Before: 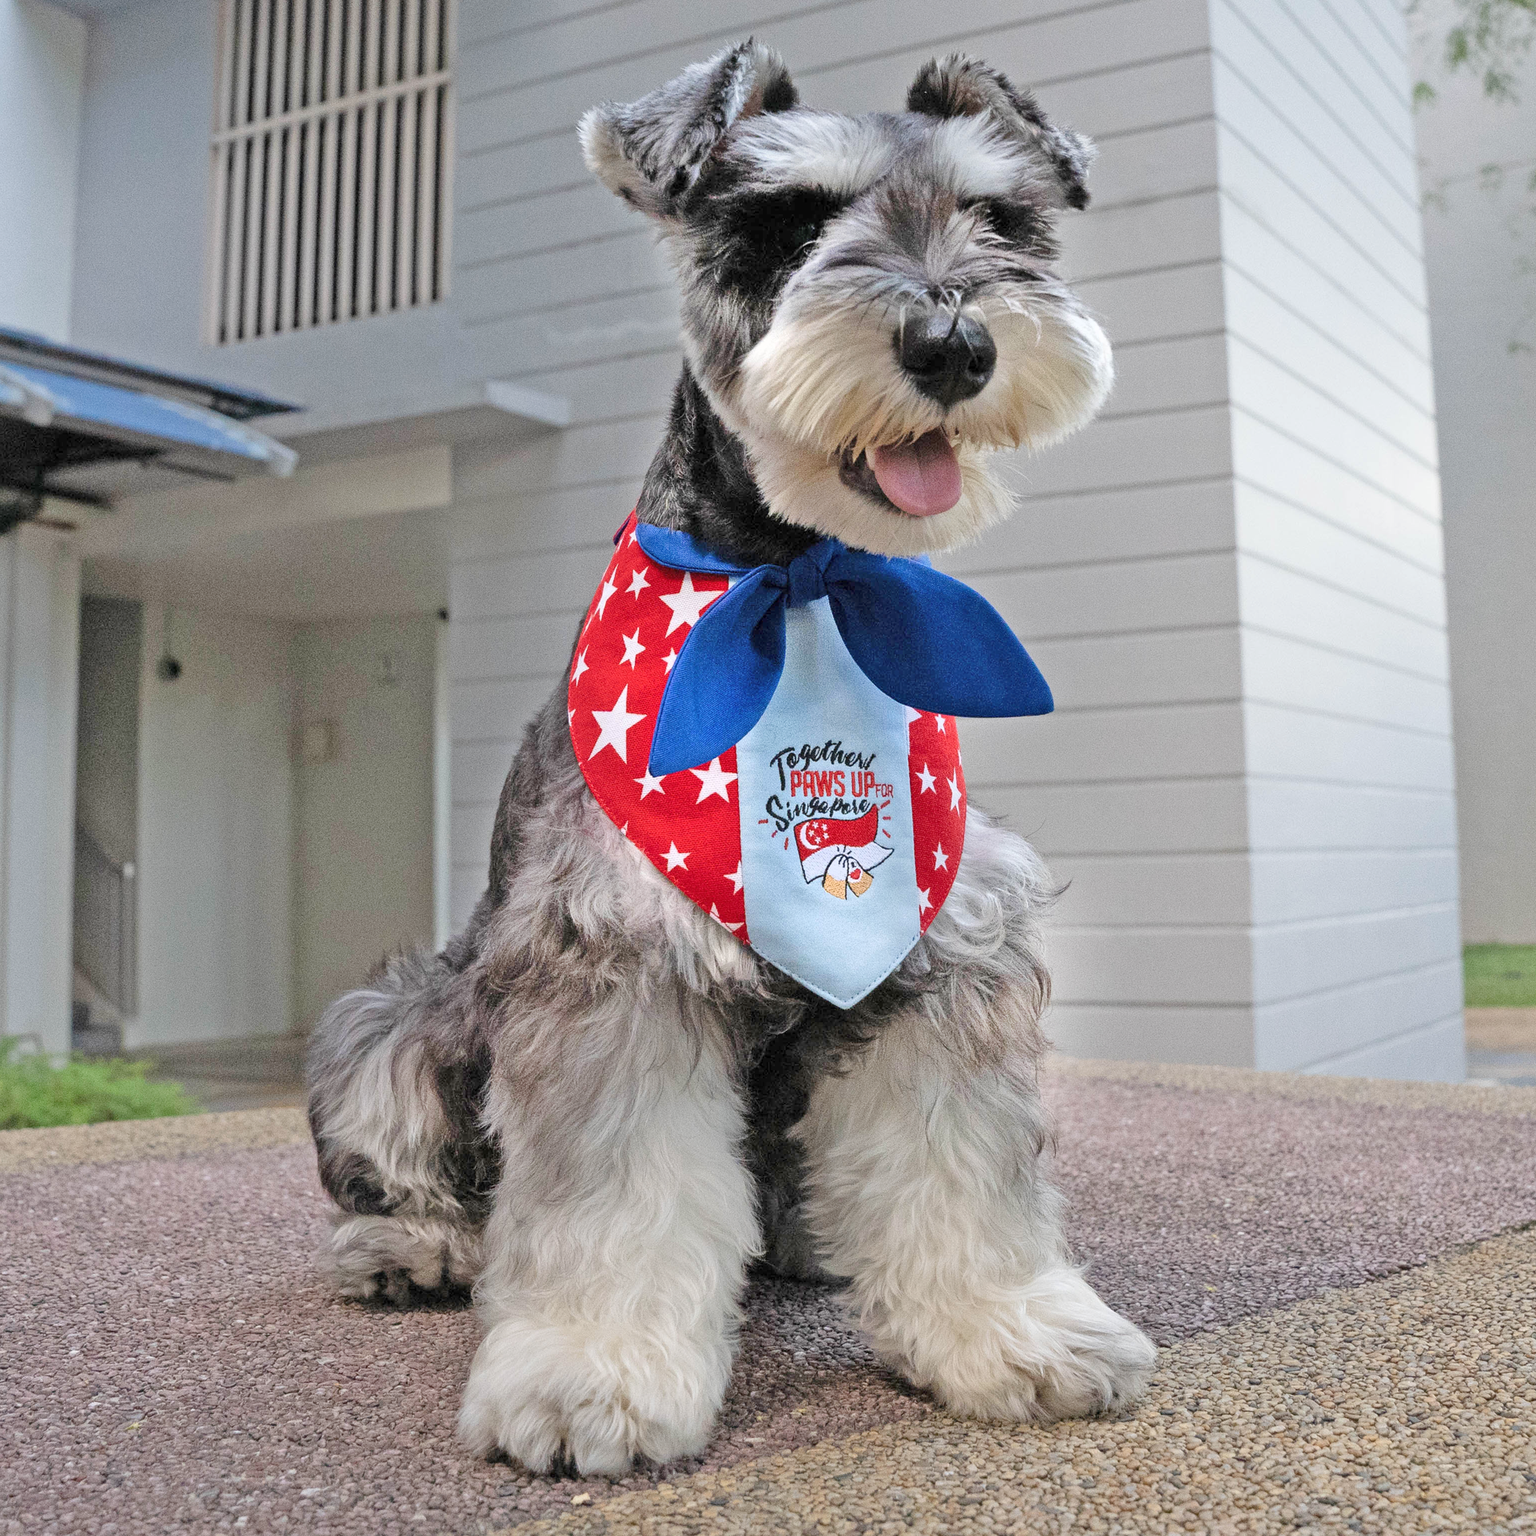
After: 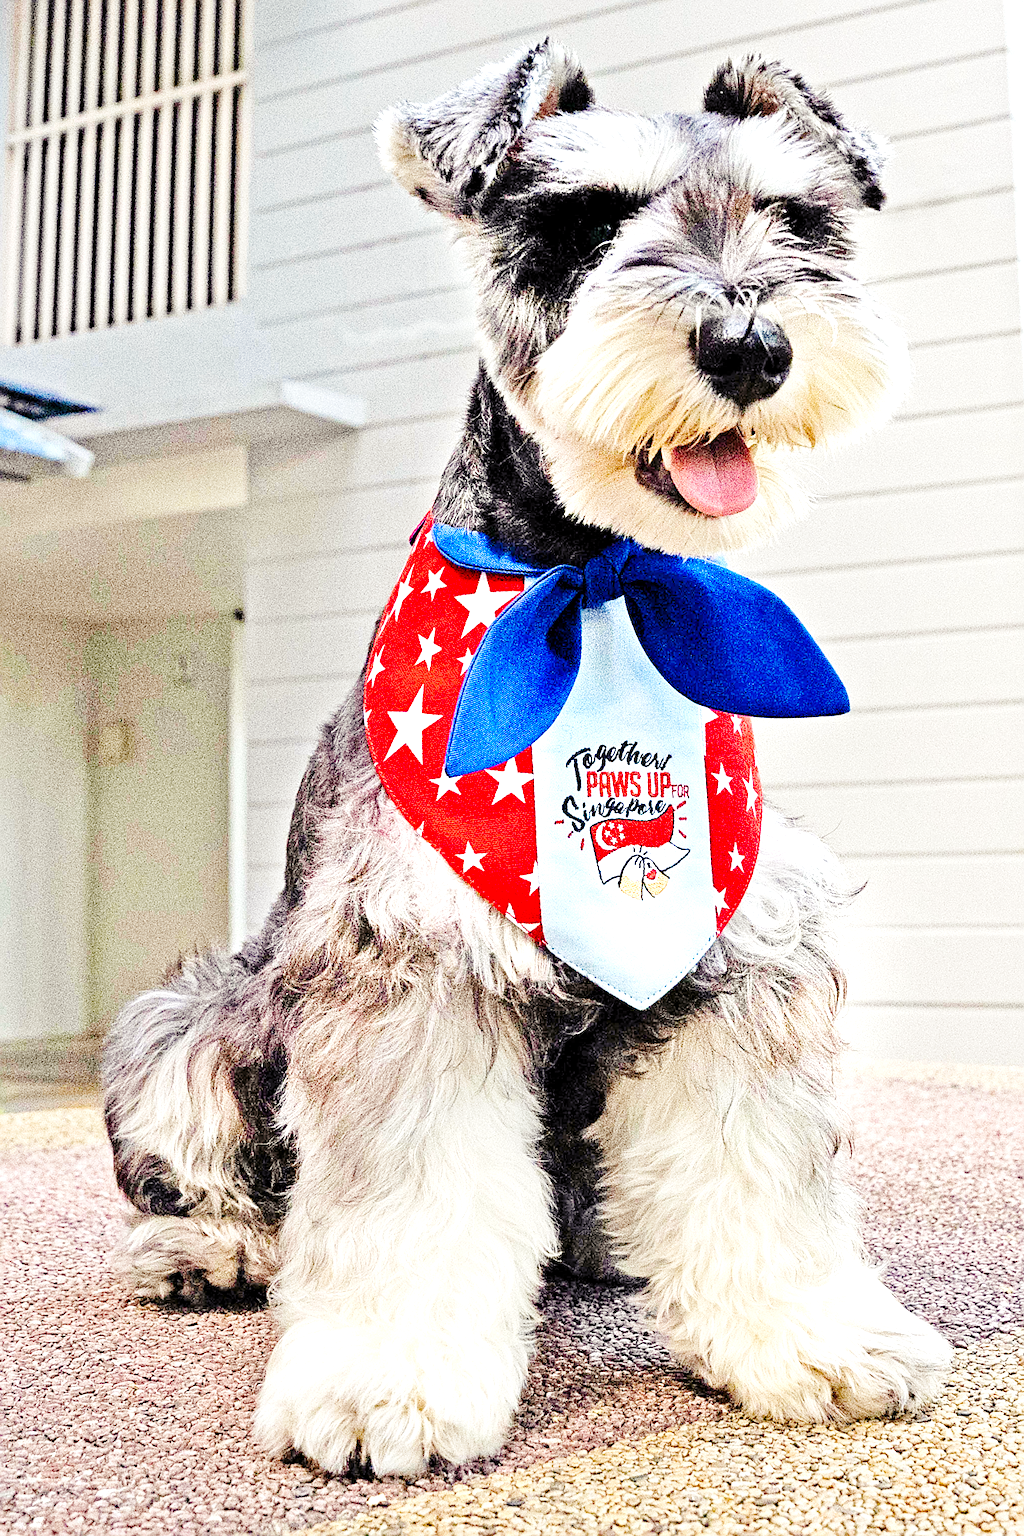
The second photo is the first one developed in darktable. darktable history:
exposure: black level correction 0, exposure 0.7 EV, compensate exposure bias true, compensate highlight preservation false
base curve: curves: ch0 [(0, 0) (0.036, 0.025) (0.121, 0.166) (0.206, 0.329) (0.605, 0.79) (1, 1)], preserve colors none
crop and rotate: left 13.342%, right 19.991%
haze removal: compatibility mode true, adaptive false
sharpen: on, module defaults
color balance rgb: shadows lift › luminance -21.66%, shadows lift › chroma 6.57%, shadows lift › hue 270°, power › chroma 0.68%, power › hue 60°, highlights gain › luminance 6.08%, highlights gain › chroma 1.33%, highlights gain › hue 90°, global offset › luminance -0.87%, perceptual saturation grading › global saturation 26.86%, perceptual saturation grading › highlights -28.39%, perceptual saturation grading › mid-tones 15.22%, perceptual saturation grading › shadows 33.98%, perceptual brilliance grading › highlights 10%, perceptual brilliance grading › mid-tones 5%
